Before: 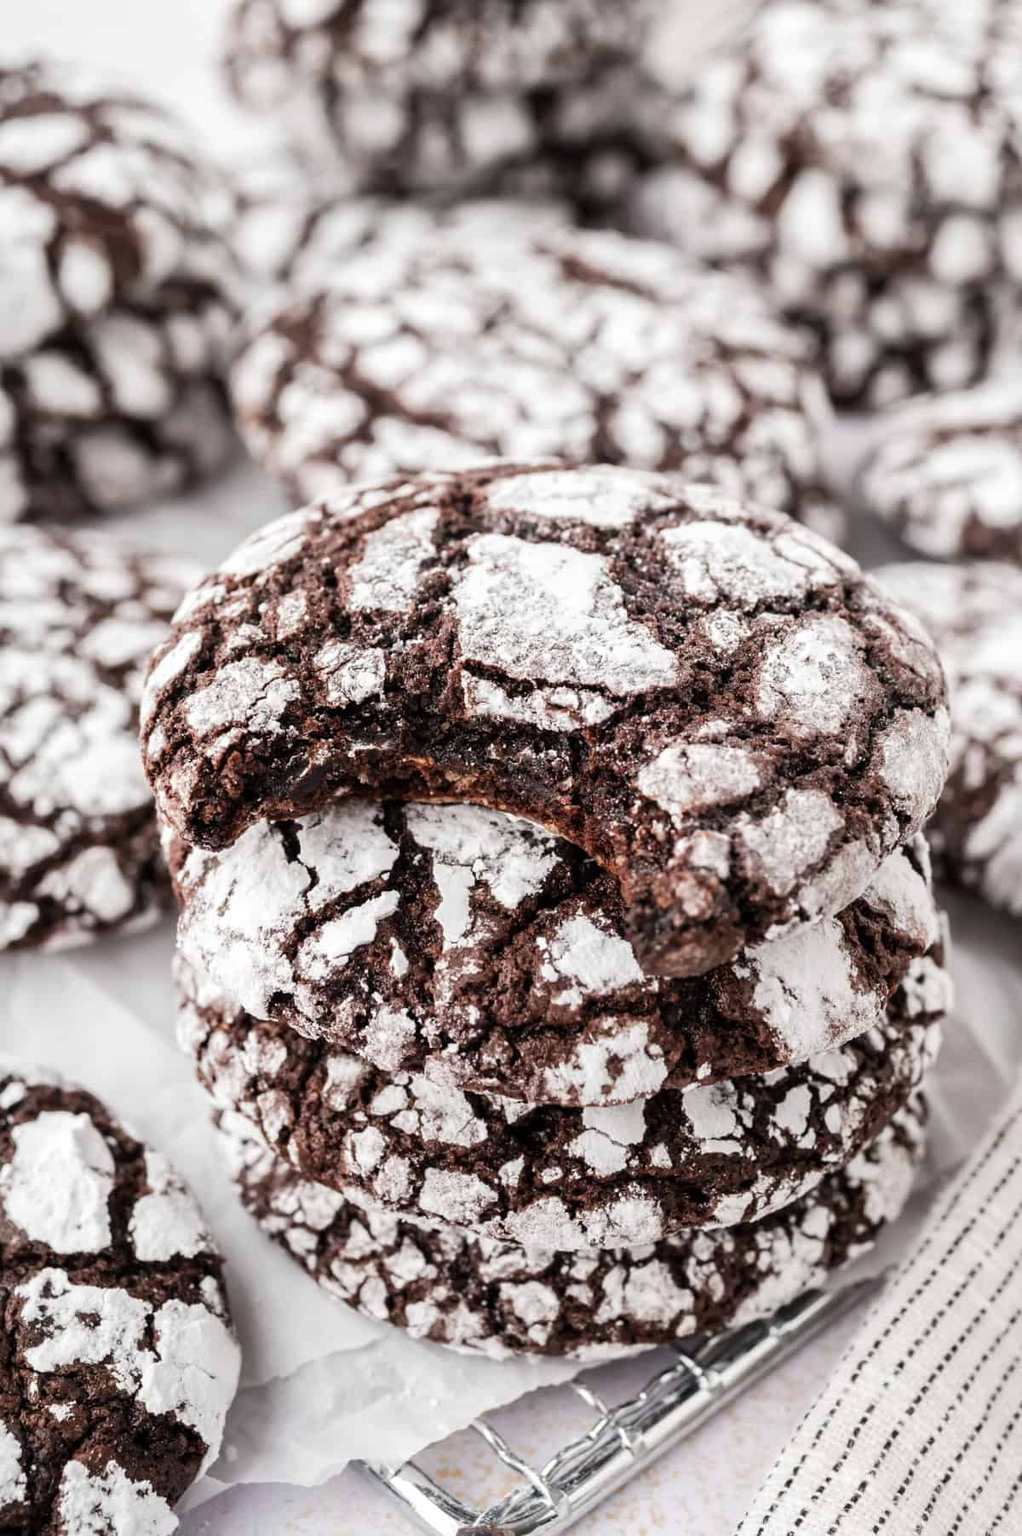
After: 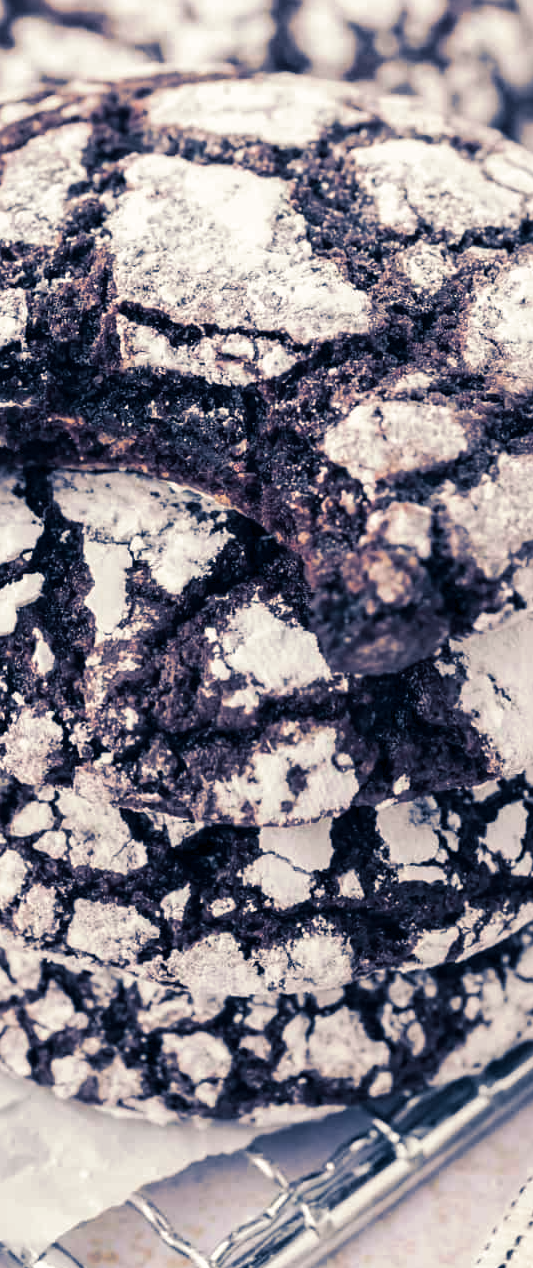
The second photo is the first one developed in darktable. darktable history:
color balance rgb: shadows lift › hue 87.51°, highlights gain › chroma 1.62%, highlights gain › hue 55.1°, global offset › chroma 0.06%, global offset › hue 253.66°, linear chroma grading › global chroma 0.5%
split-toning: shadows › hue 226.8°, shadows › saturation 0.84
crop: left 35.432%, top 26.233%, right 20.145%, bottom 3.432%
